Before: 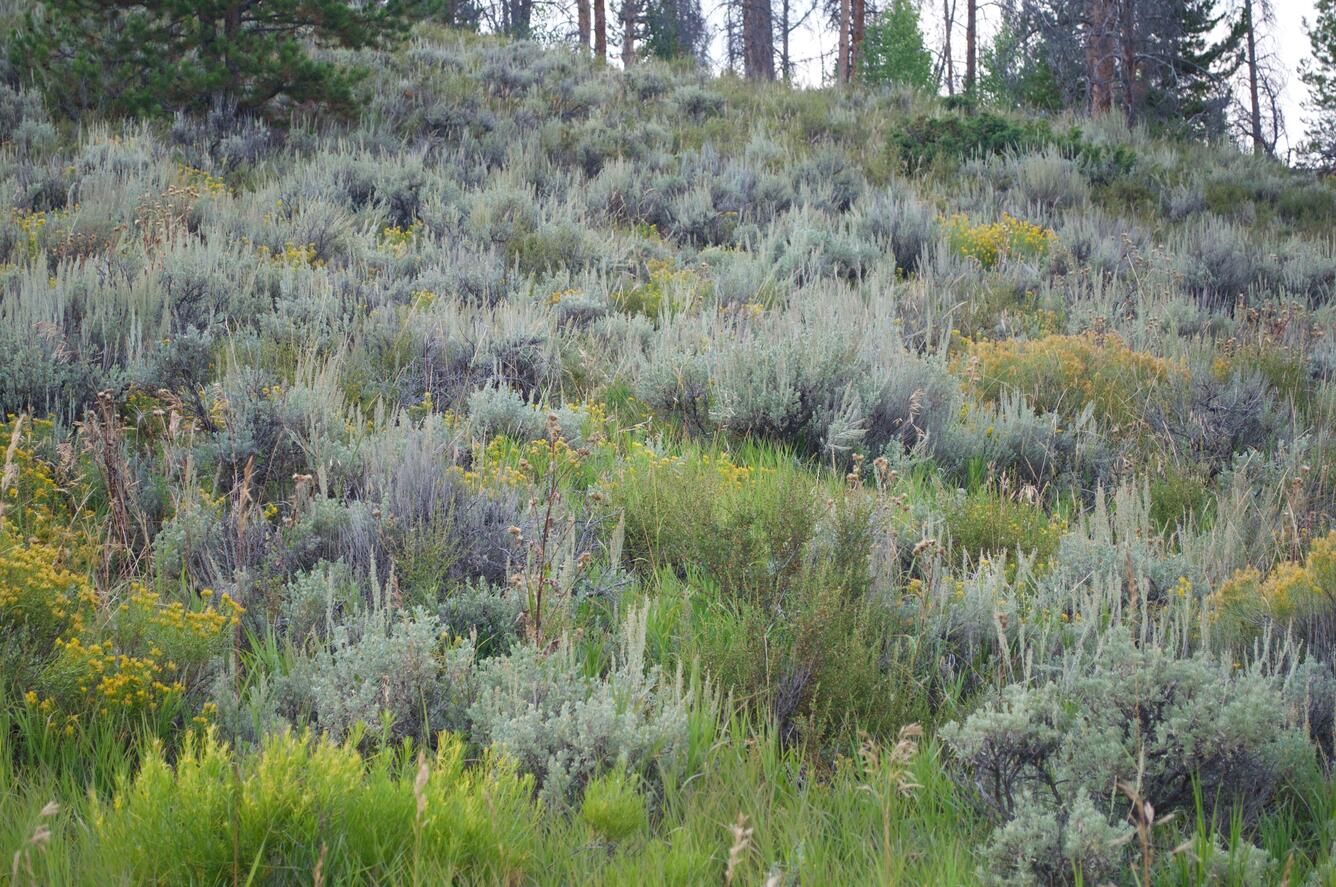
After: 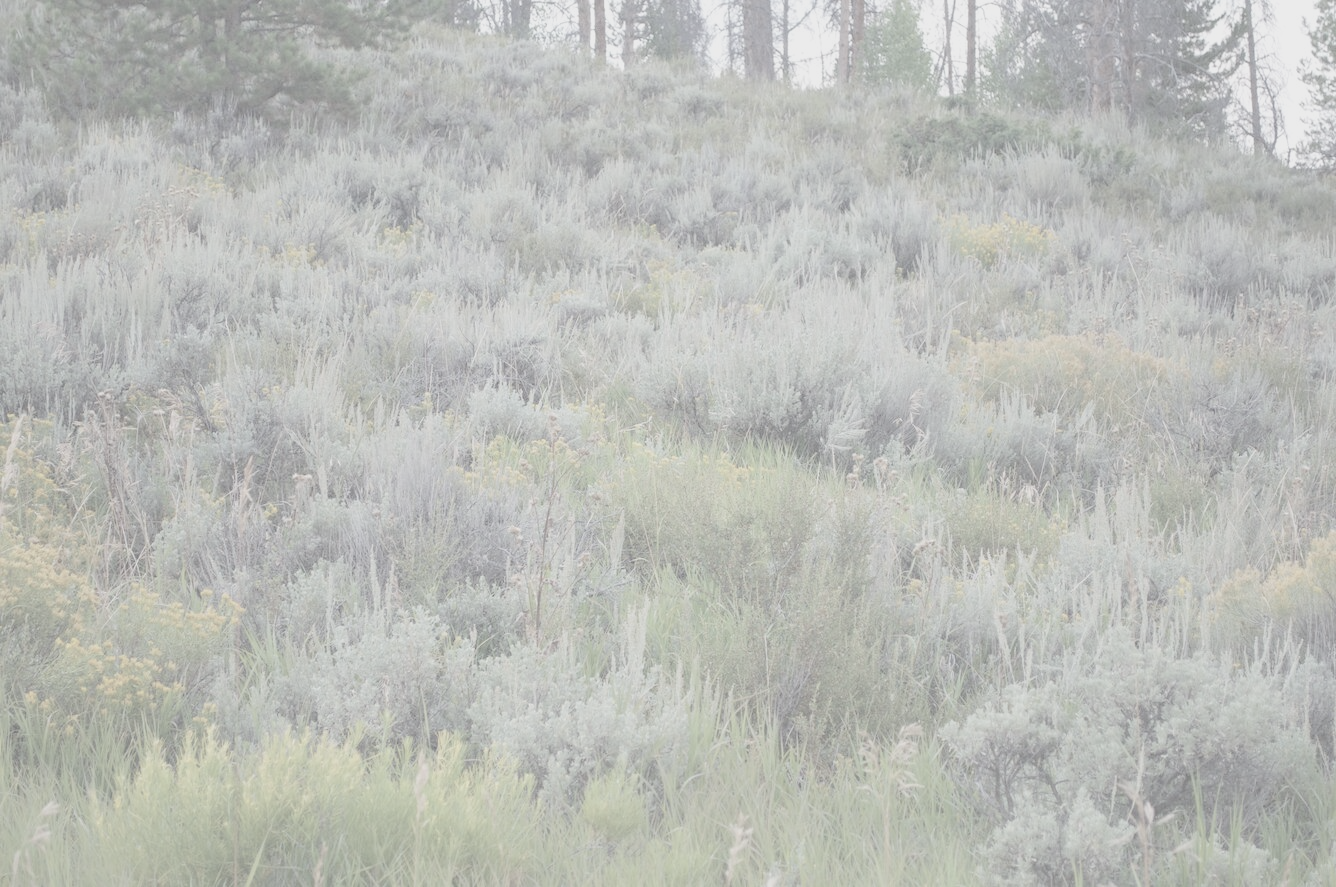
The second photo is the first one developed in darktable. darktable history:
contrast brightness saturation: contrast -0.324, brightness 0.761, saturation -0.778
